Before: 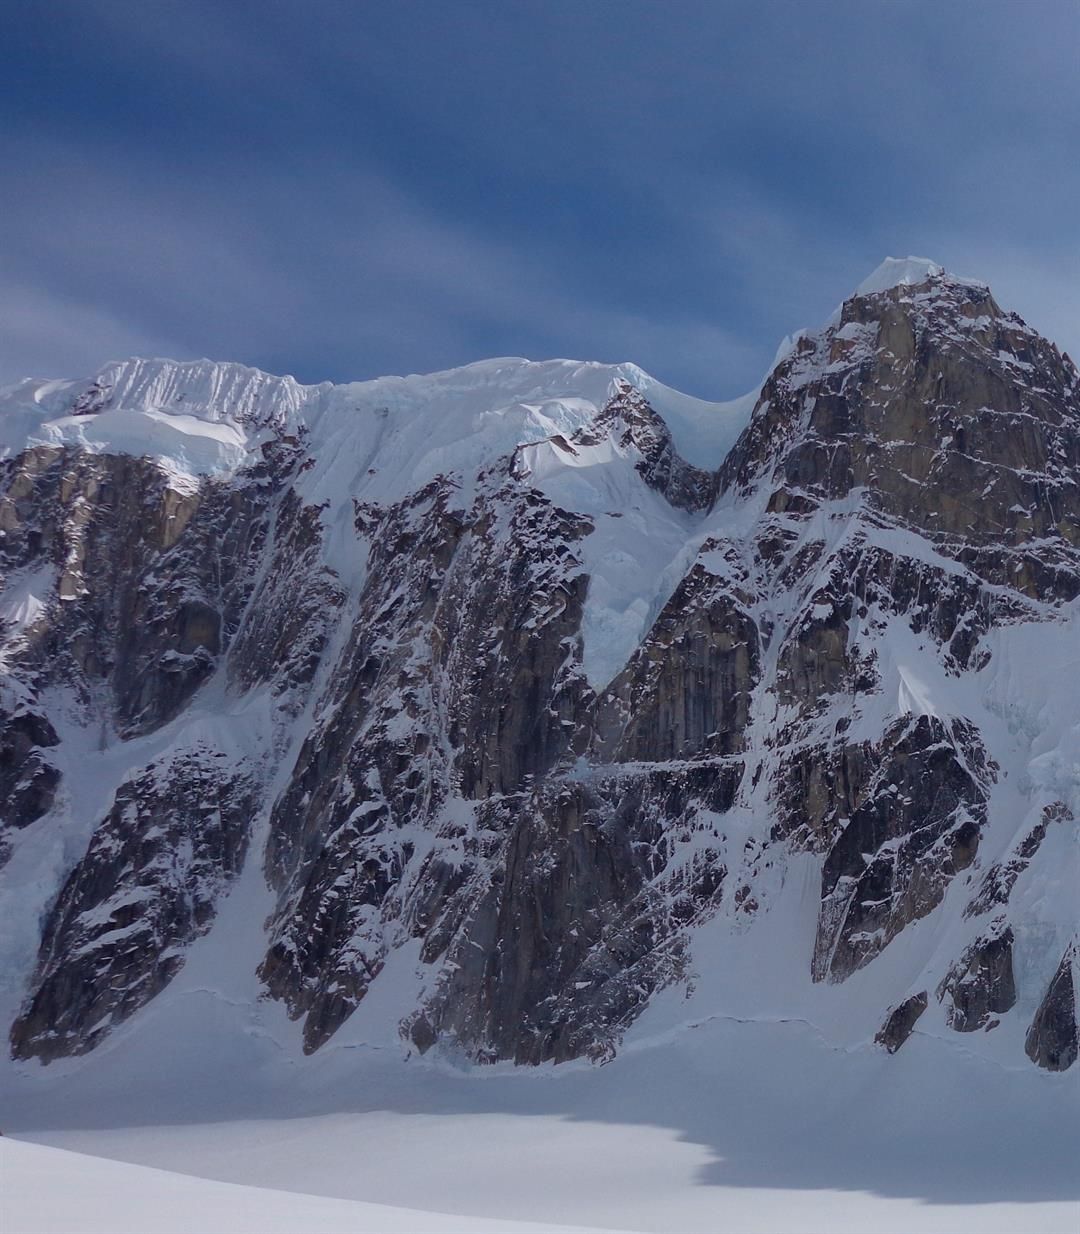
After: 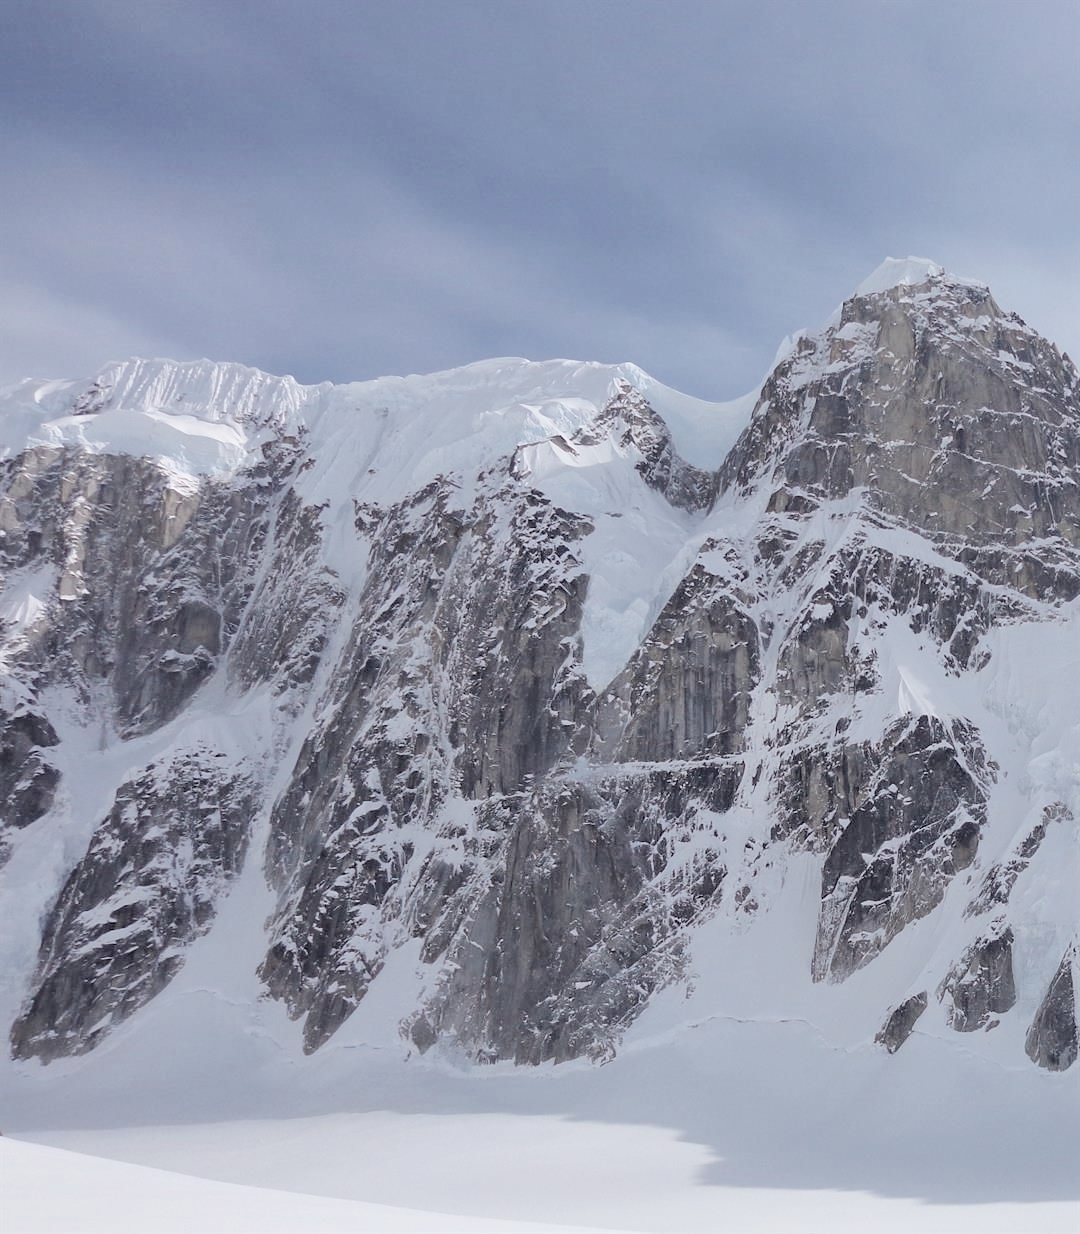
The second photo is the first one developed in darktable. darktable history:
tone equalizer: -8 EV 0.98 EV, -7 EV 0.994 EV, -6 EV 0.973 EV, -5 EV 1.01 EV, -4 EV 1.02 EV, -3 EV 0.742 EV, -2 EV 0.525 EV, -1 EV 0.227 EV, edges refinement/feathering 500, mask exposure compensation -1.57 EV, preserve details no
contrast brightness saturation: brightness 0.188, saturation -0.496
exposure: black level correction 0.001, compensate exposure bias true, compensate highlight preservation false
